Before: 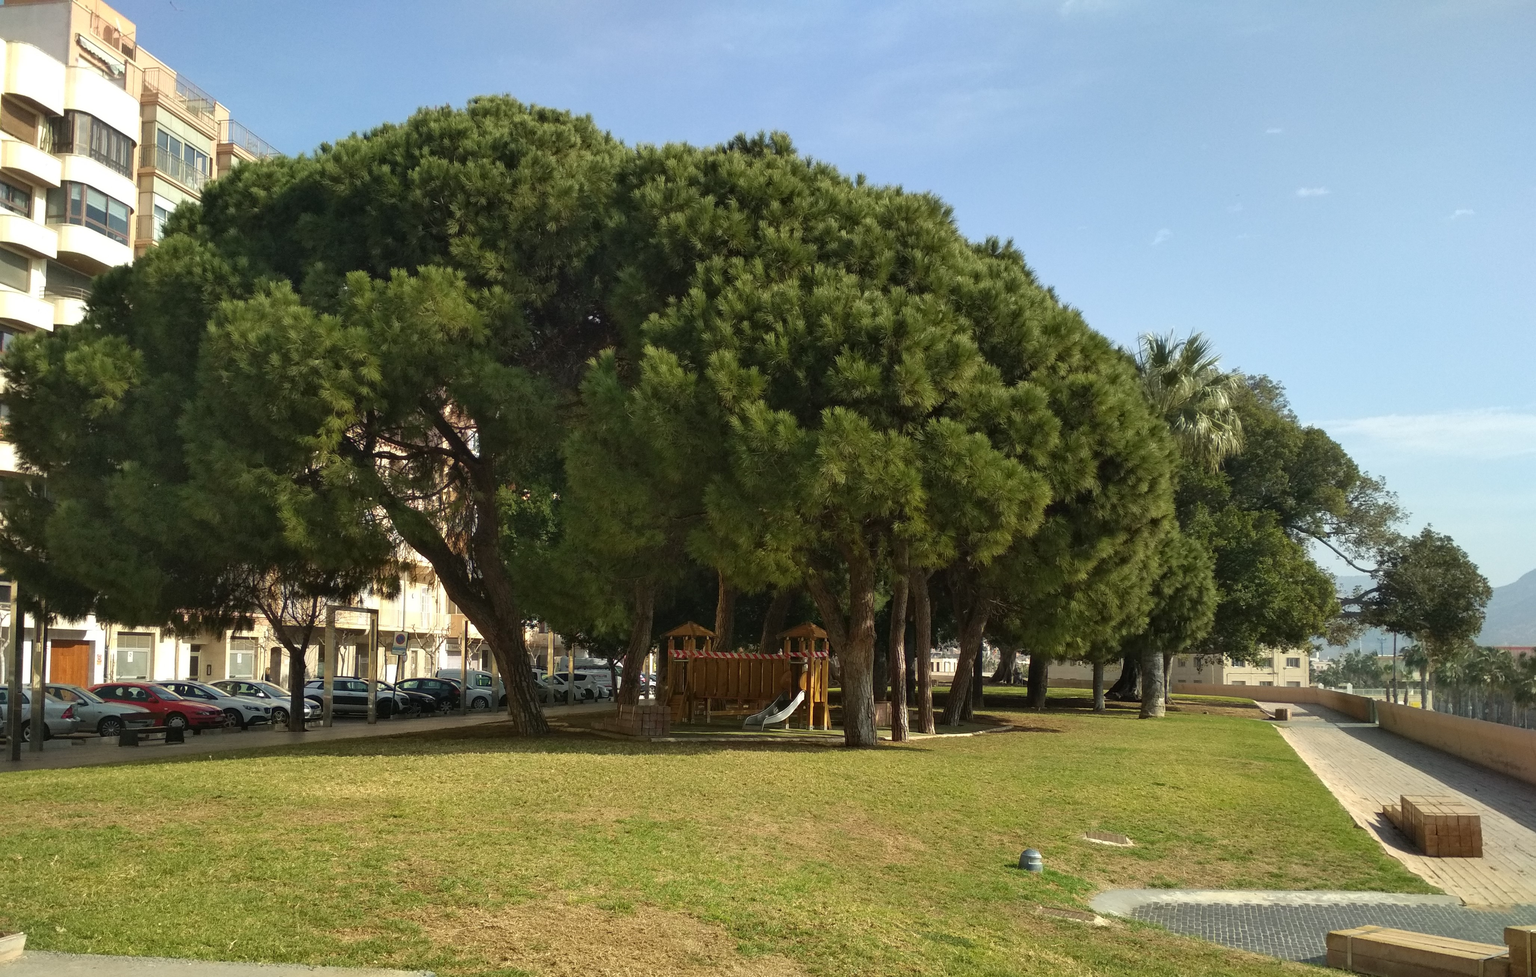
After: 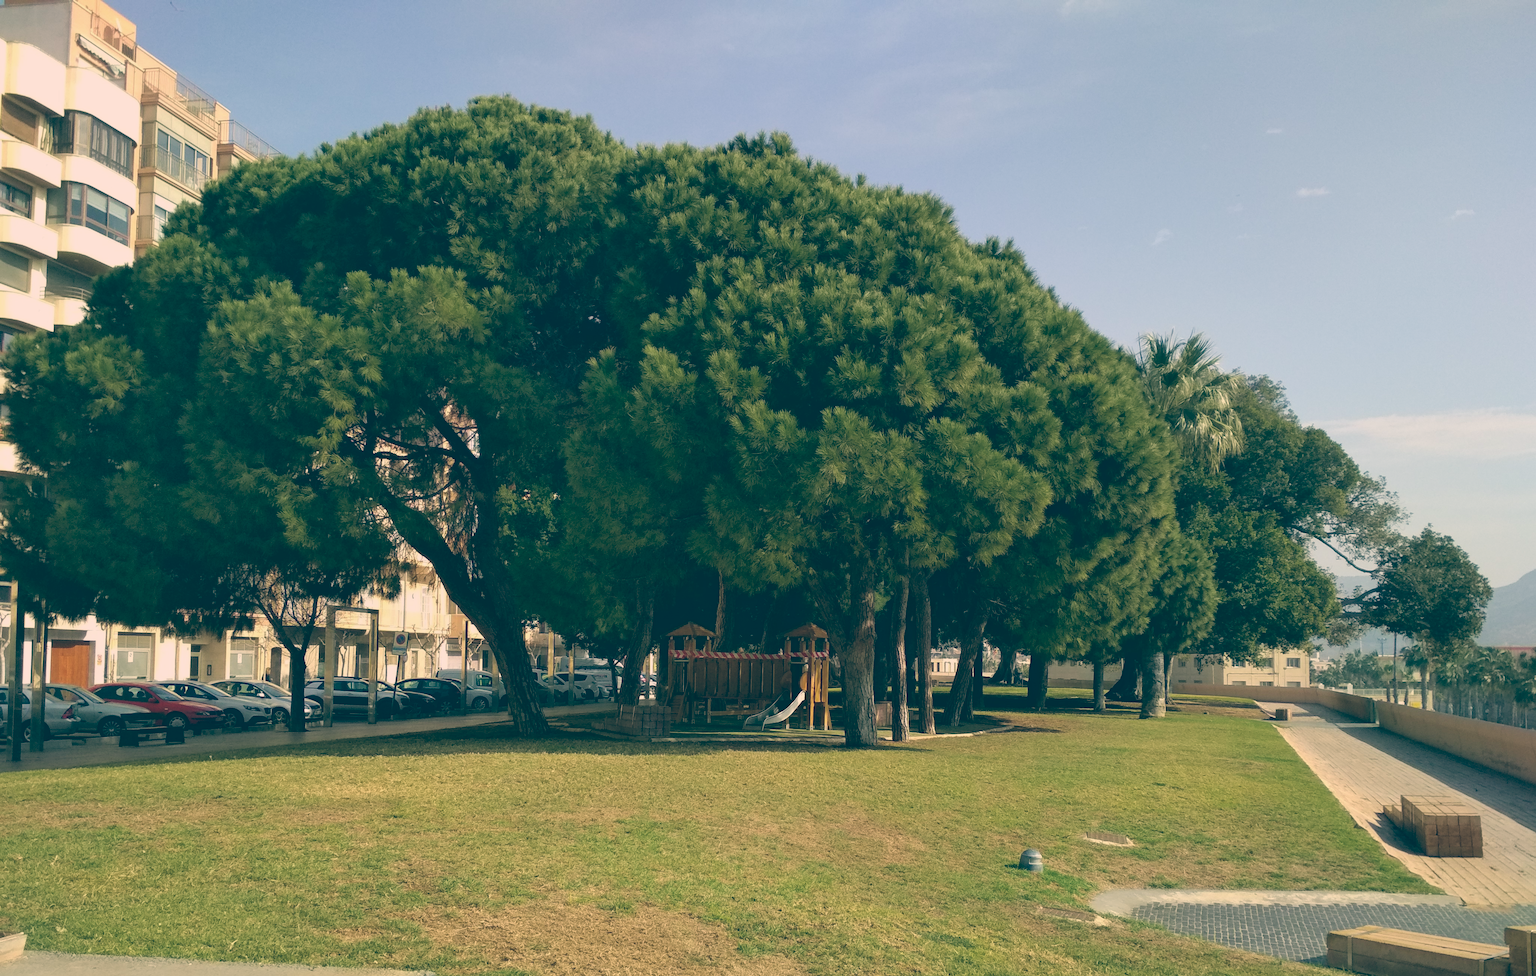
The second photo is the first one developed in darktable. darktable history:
filmic rgb: black relative exposure -15 EV, white relative exposure 3 EV, threshold 6 EV, target black luminance 0%, hardness 9.27, latitude 99%, contrast 0.912, shadows ↔ highlights balance 0.505%, add noise in highlights 0, color science v3 (2019), use custom middle-gray values true, iterations of high-quality reconstruction 0, contrast in highlights soft, enable highlight reconstruction true
color balance: lift [1.006, 0.985, 1.002, 1.015], gamma [1, 0.953, 1.008, 1.047], gain [1.076, 1.13, 1.004, 0.87]
